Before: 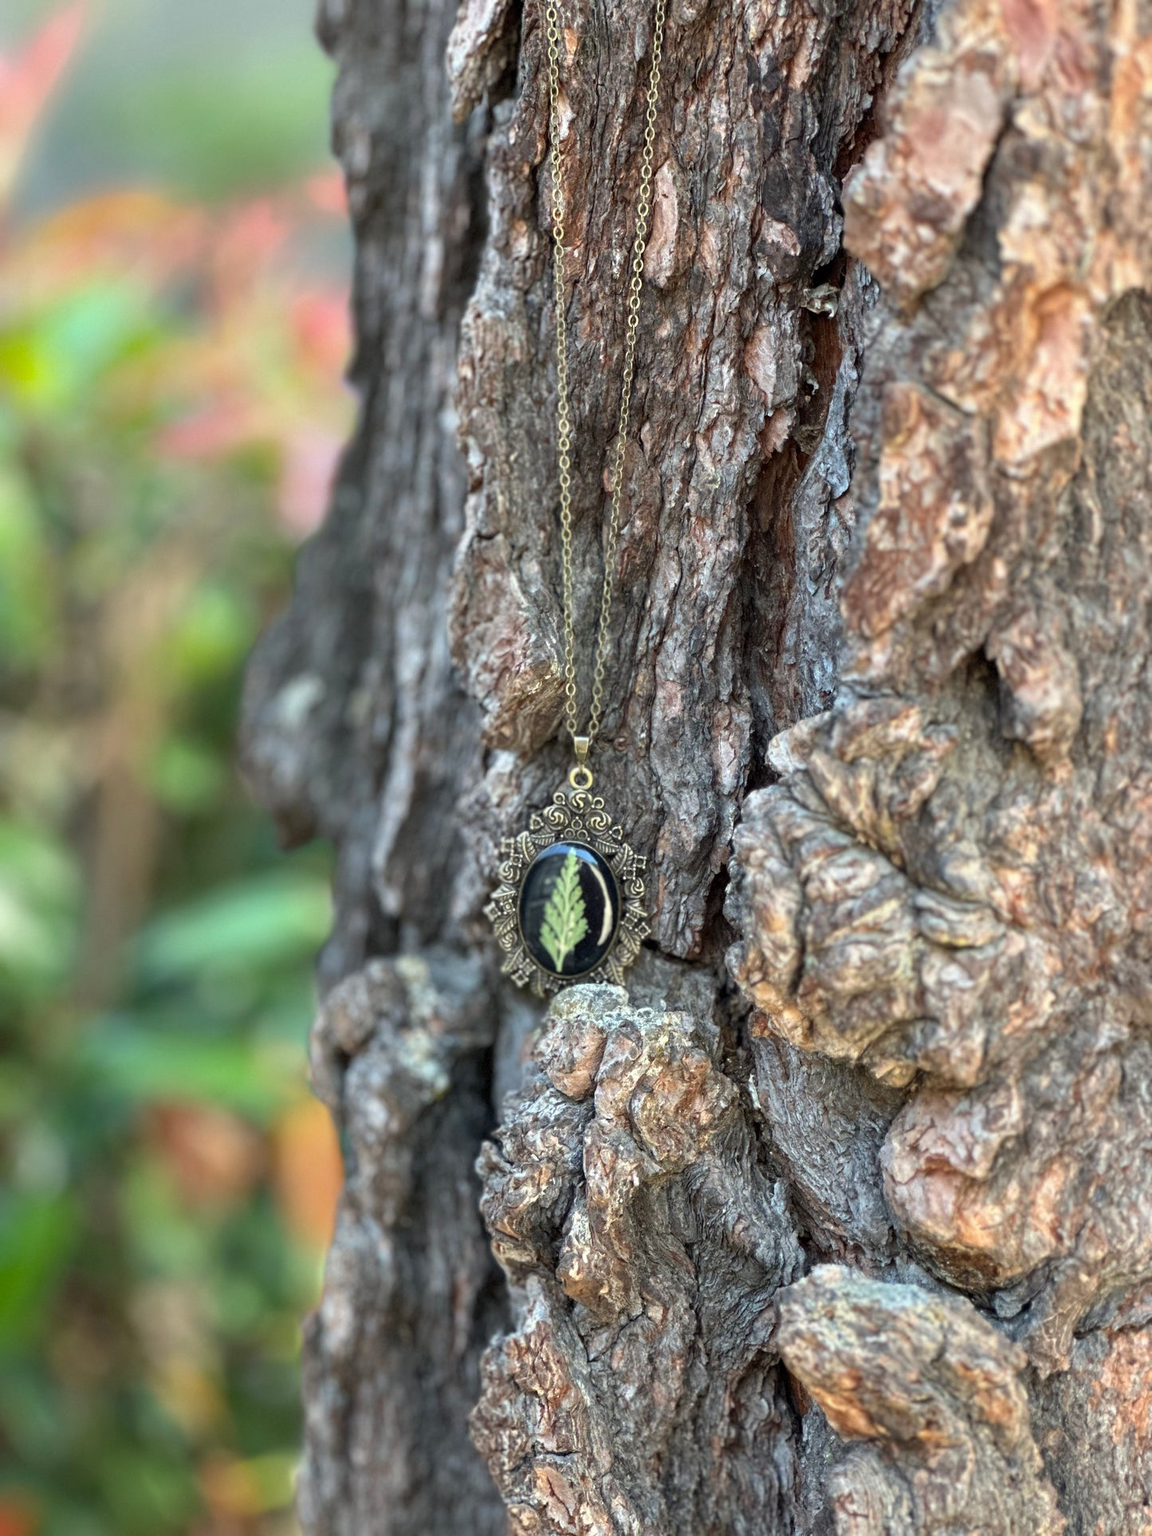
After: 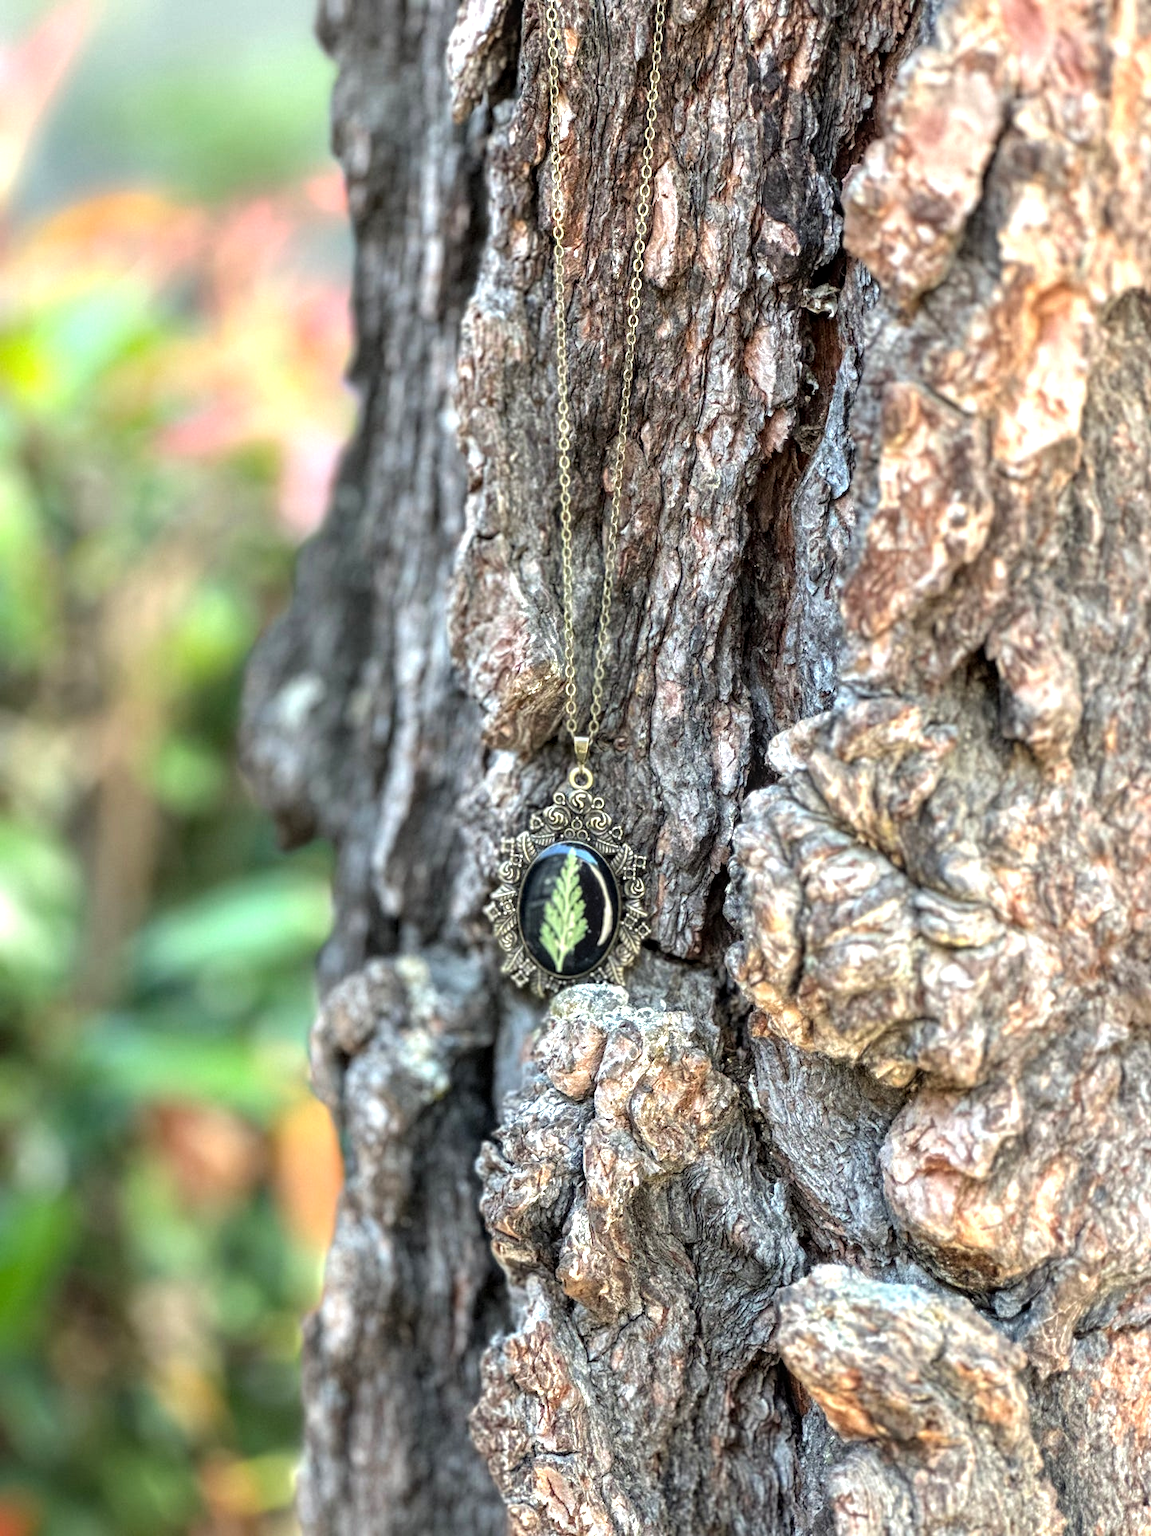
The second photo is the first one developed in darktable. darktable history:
tone equalizer: -8 EV -0.786 EV, -7 EV -0.678 EV, -6 EV -0.638 EV, -5 EV -0.401 EV, -3 EV 0.388 EV, -2 EV 0.6 EV, -1 EV 0.679 EV, +0 EV 0.76 EV, mask exposure compensation -0.513 EV
local contrast: on, module defaults
